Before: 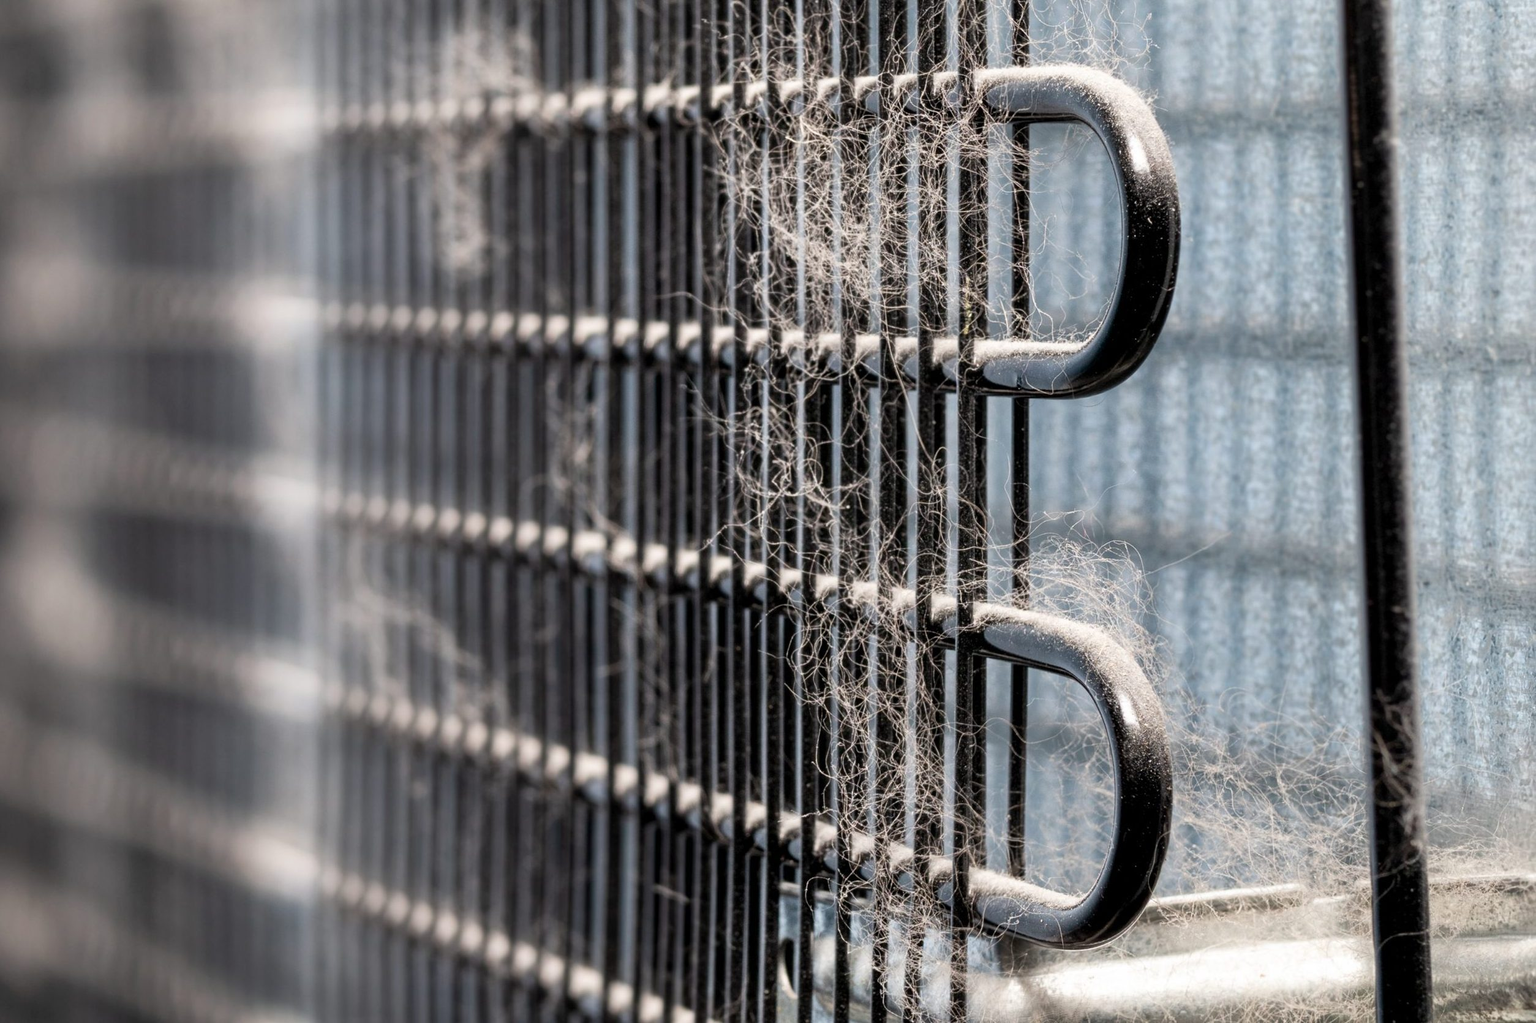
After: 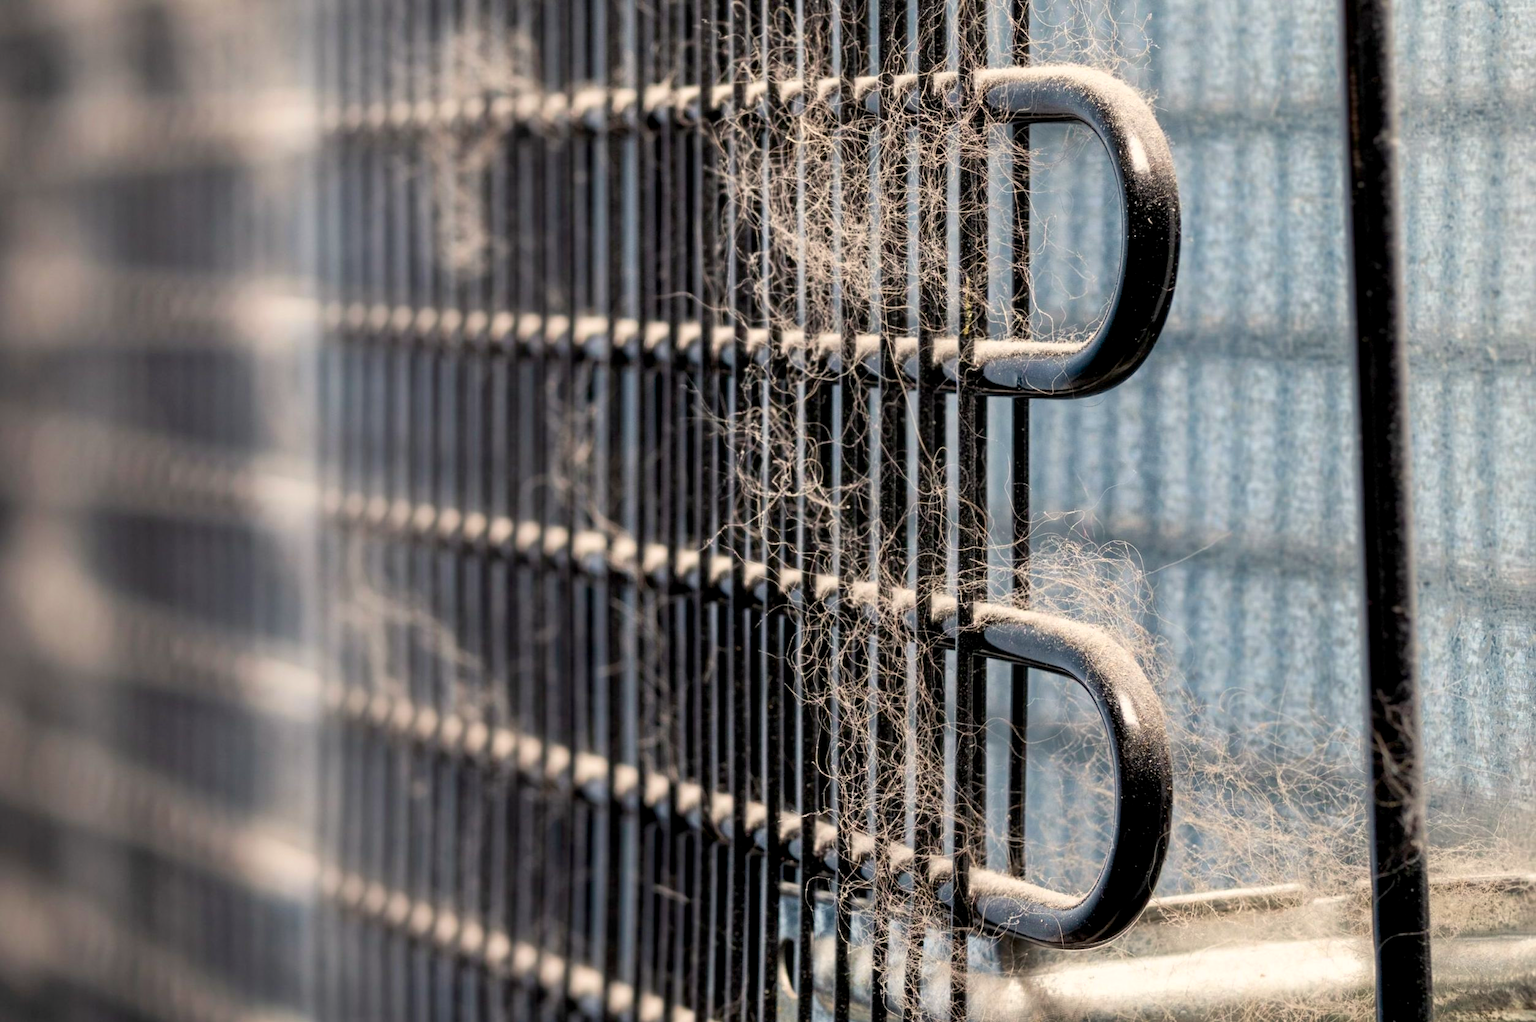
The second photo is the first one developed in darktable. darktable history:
color balance rgb: highlights gain › chroma 2.016%, highlights gain › hue 72.69°, global offset › luminance -0.285%, global offset › hue 260.89°, perceptual saturation grading › global saturation 29.636%, global vibrance 16.167%, saturation formula JzAzBz (2021)
local contrast: mode bilateral grid, contrast 9, coarseness 24, detail 111%, midtone range 0.2
